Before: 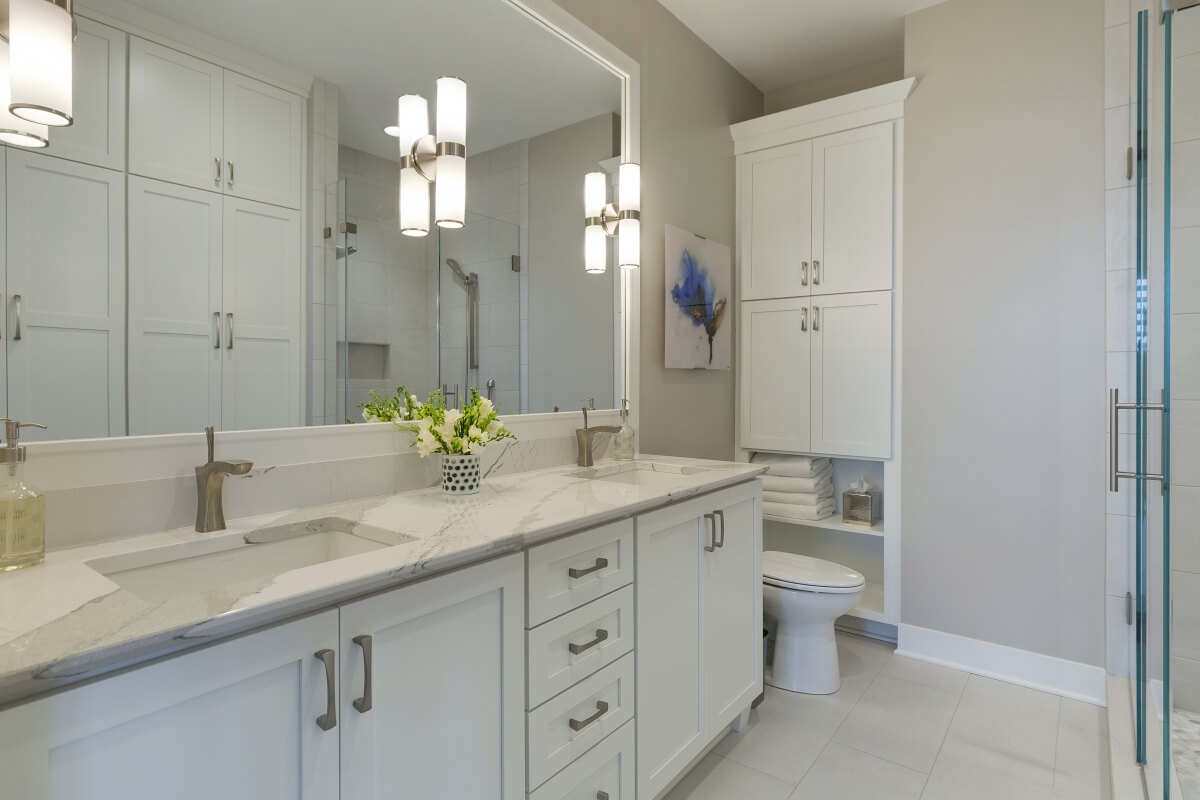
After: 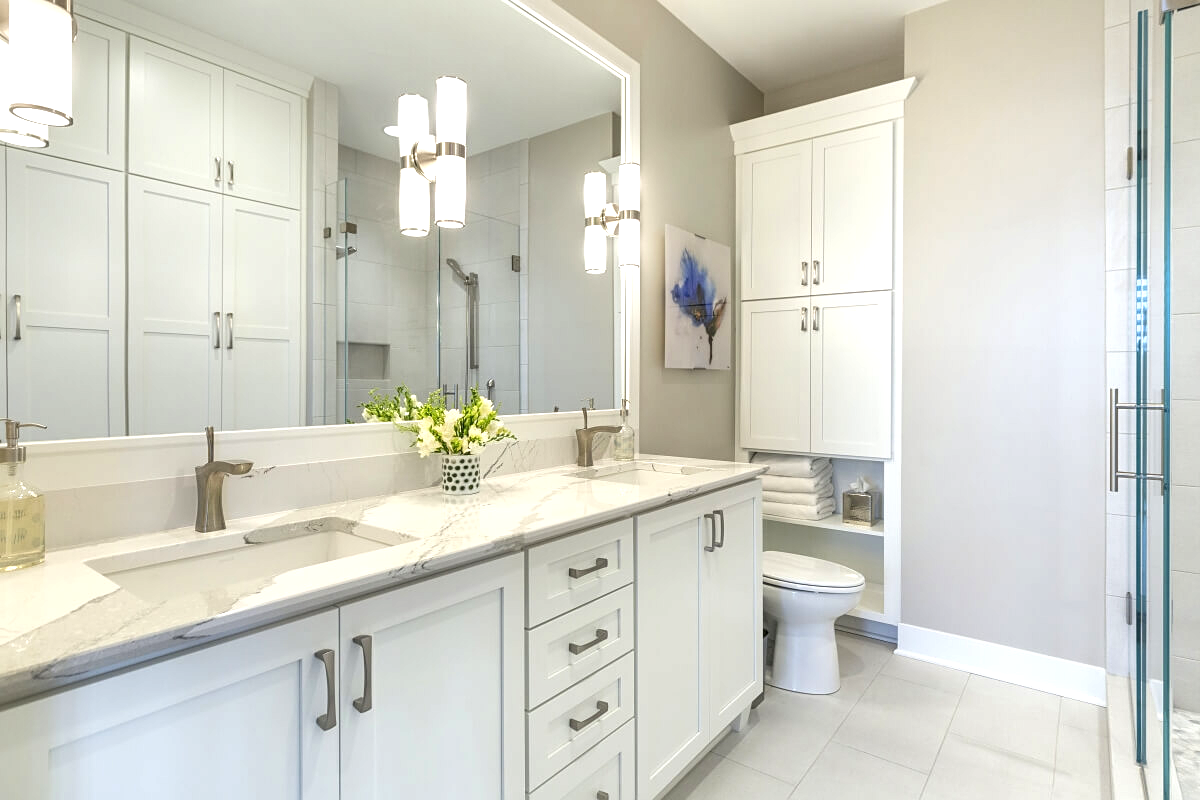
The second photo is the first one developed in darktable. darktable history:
exposure: black level correction 0, exposure 0.863 EV, compensate highlight preservation false
sharpen: amount 0.218
local contrast: on, module defaults
